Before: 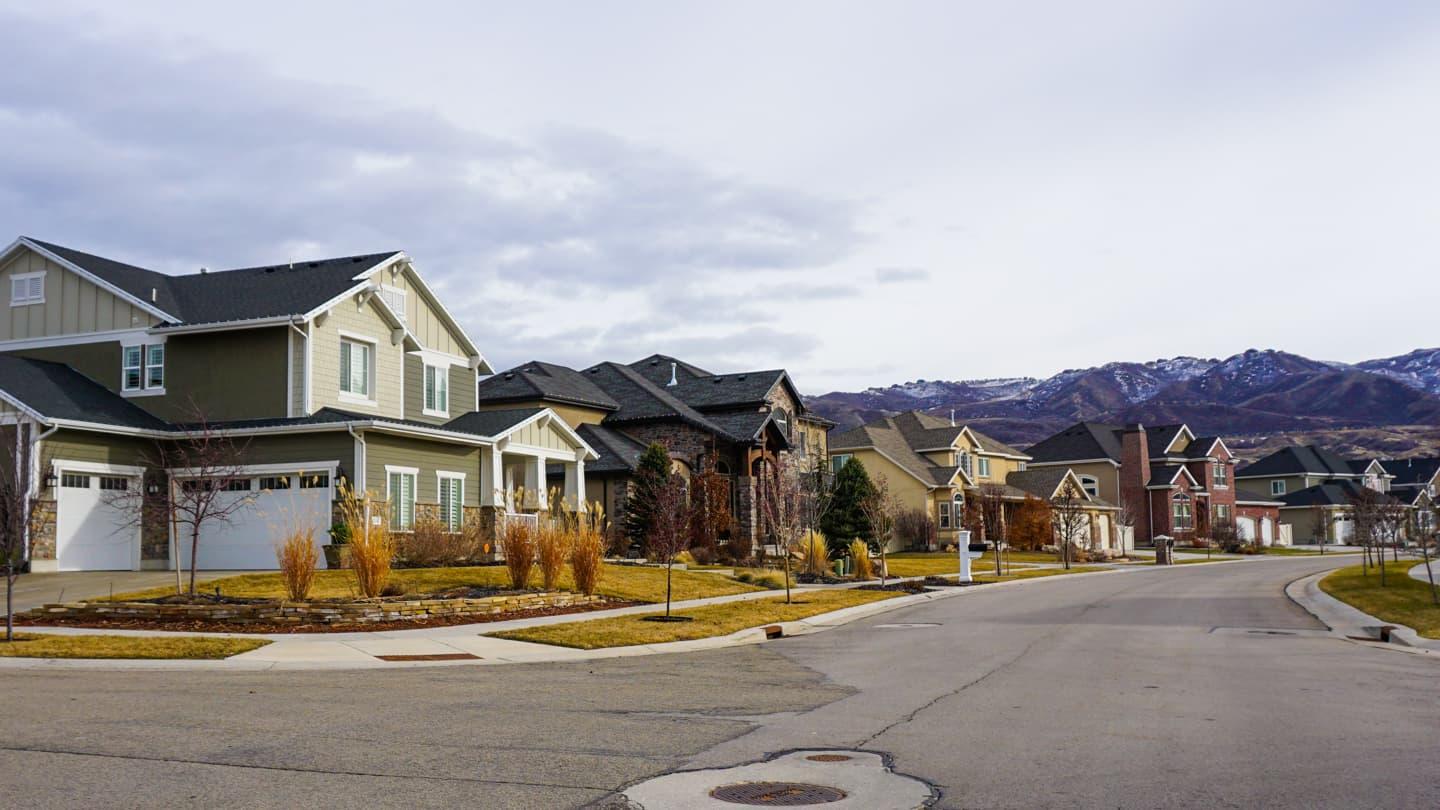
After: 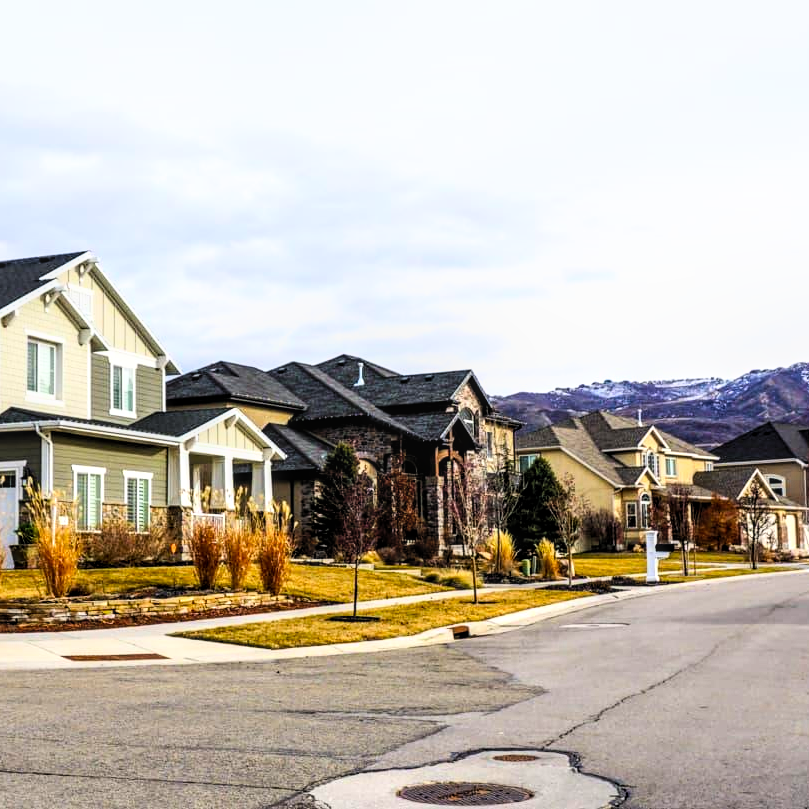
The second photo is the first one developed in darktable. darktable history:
filmic rgb: black relative exposure -8.21 EV, white relative exposure 2.2 EV, target white luminance 99.922%, hardness 7.1, latitude 74.56%, contrast 1.32, highlights saturation mix -2.42%, shadows ↔ highlights balance 29.82%
crop: left 21.761%, right 21.989%, bottom 0.013%
local contrast: detail 130%
contrast brightness saturation: contrast 0.237, brightness 0.242, saturation 0.391
